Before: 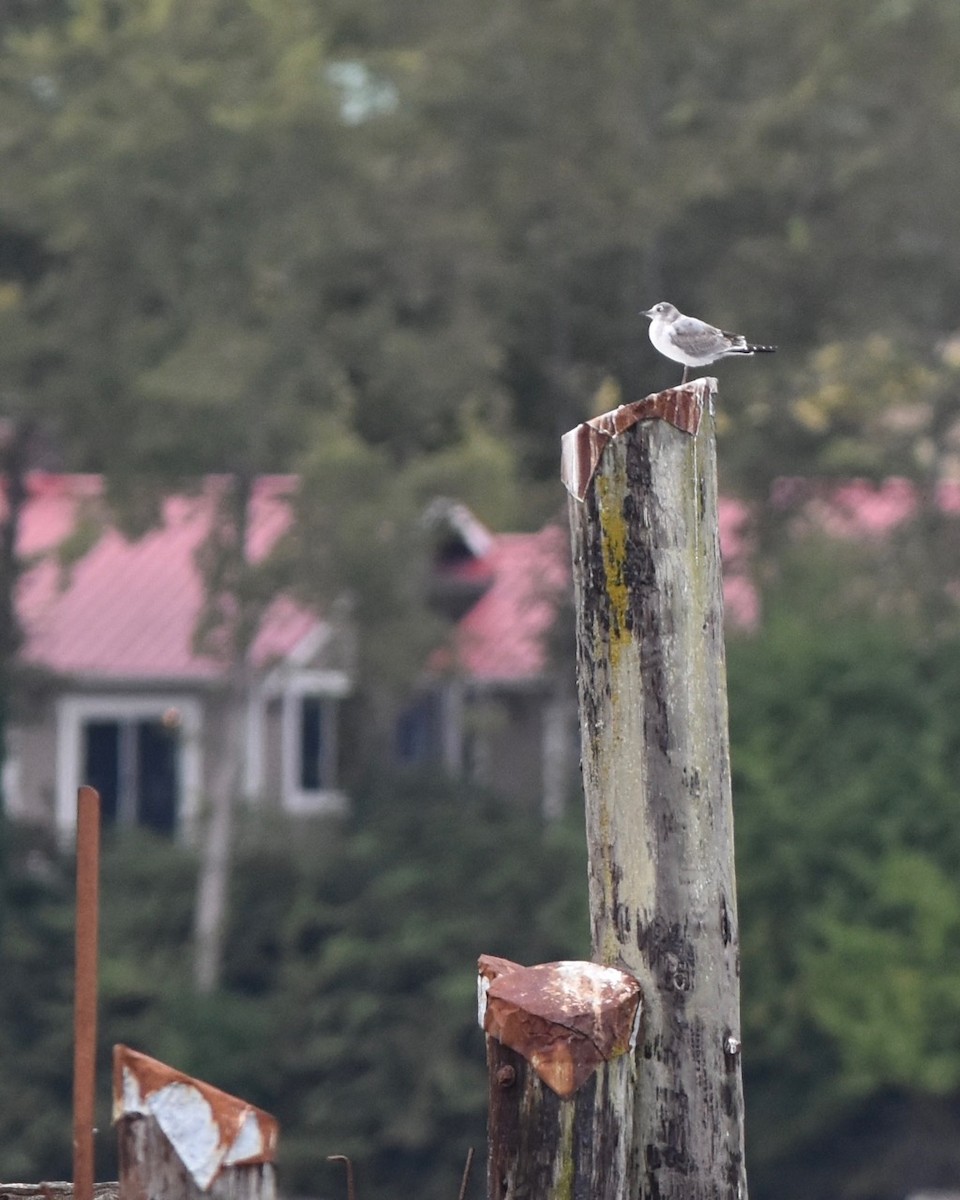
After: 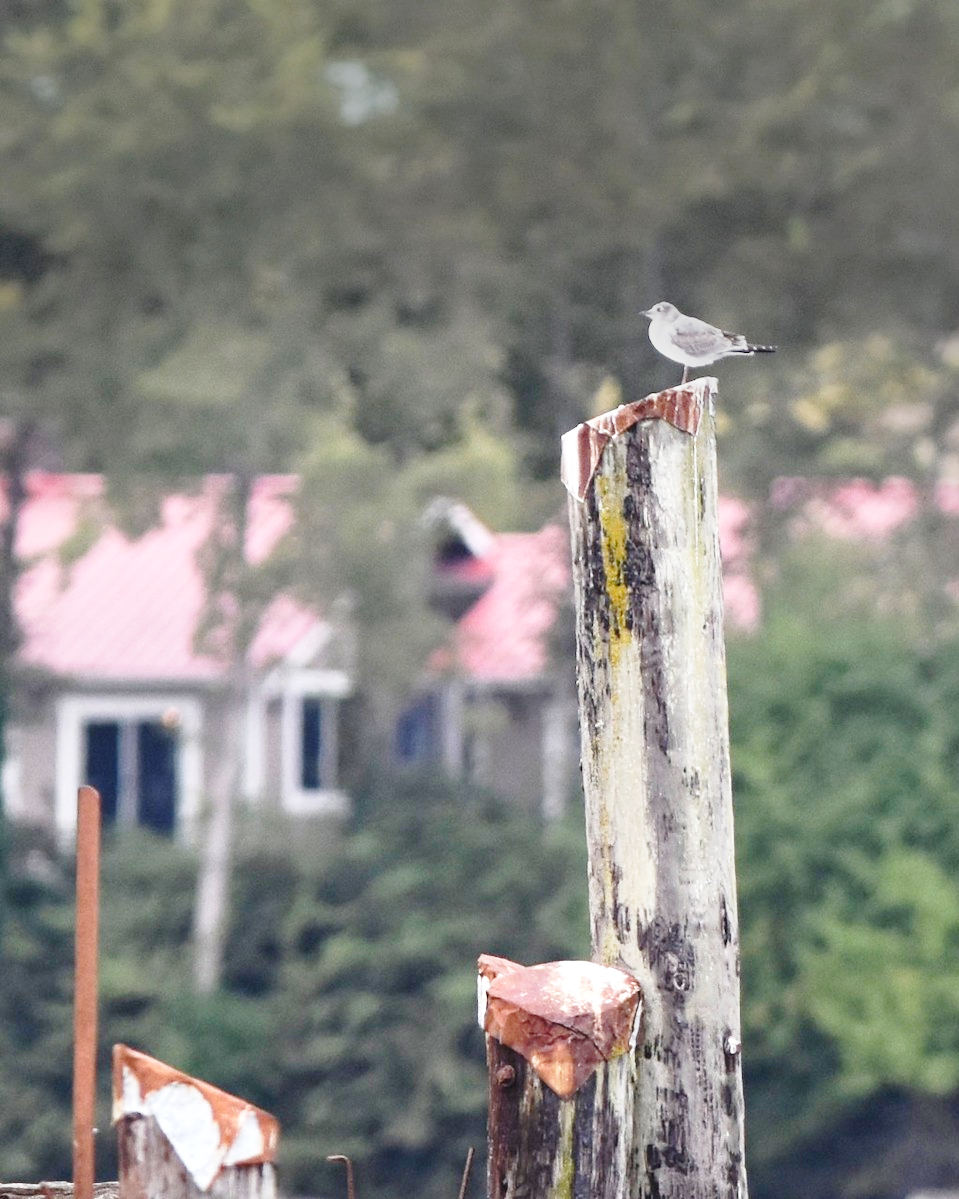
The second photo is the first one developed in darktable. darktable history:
exposure: black level correction 0.001, exposure 0.498 EV, compensate exposure bias true, compensate highlight preservation false
base curve: curves: ch0 [(0, 0) (0.028, 0.03) (0.121, 0.232) (0.46, 0.748) (0.859, 0.968) (1, 1)], preserve colors none
vignetting: fall-off start 100.17%, saturation -0.019, center (-0.027, 0.402), width/height ratio 1.304
crop and rotate: left 0.081%, bottom 0.008%
